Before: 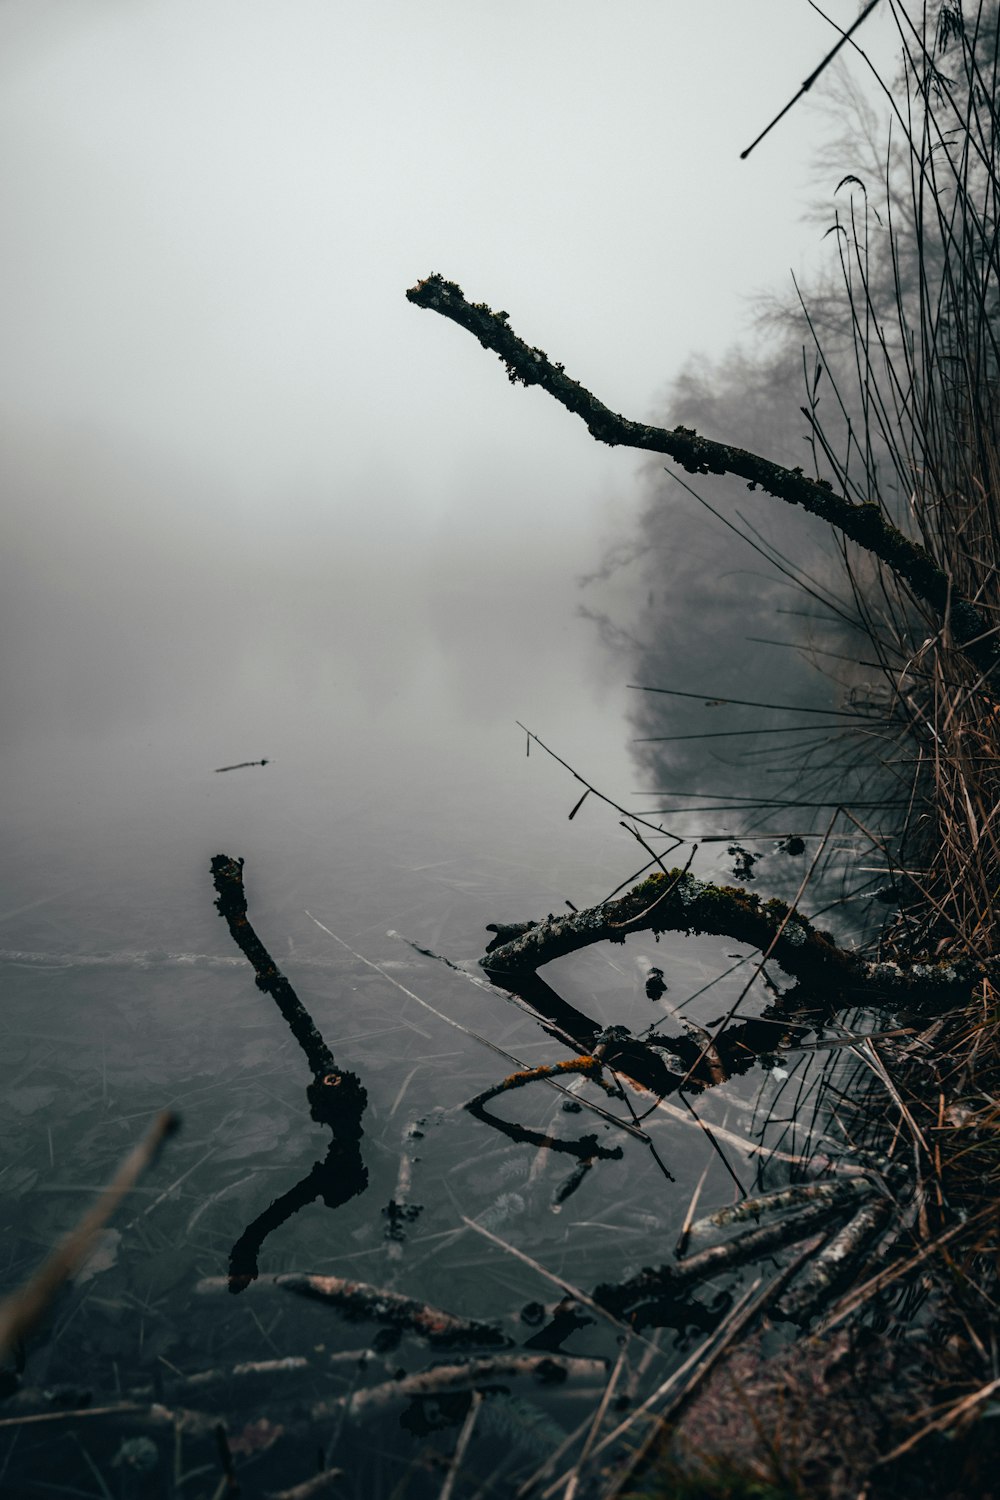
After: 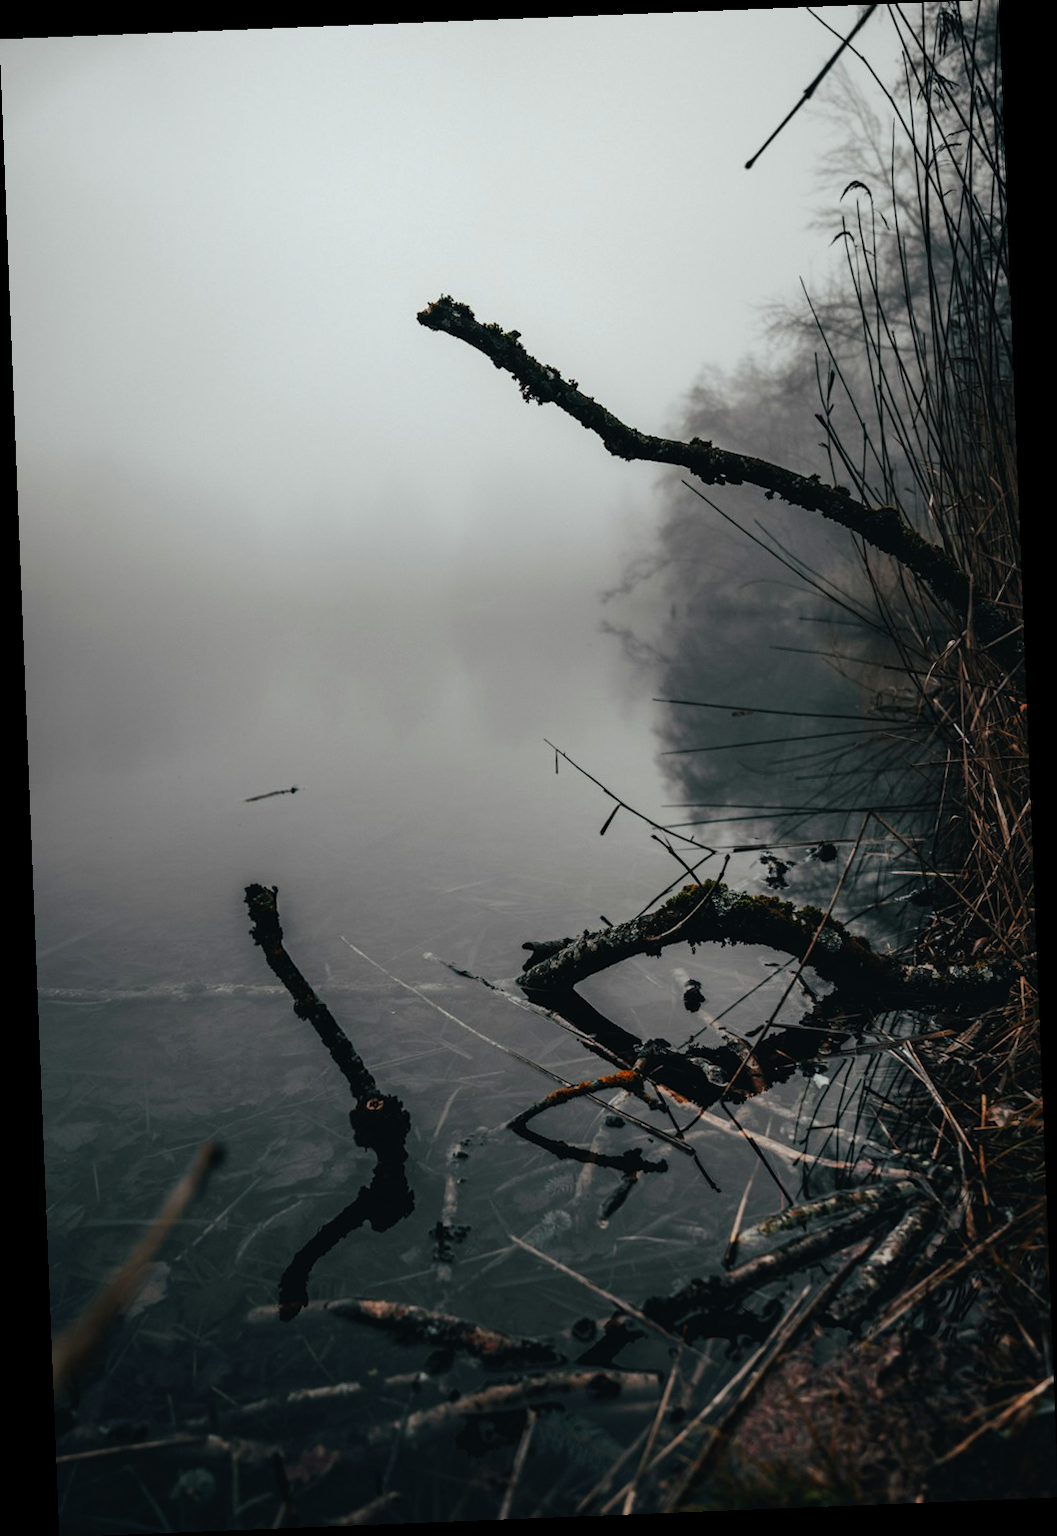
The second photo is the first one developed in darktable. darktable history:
tone curve: curves: ch0 [(0, 0) (0.003, 0.019) (0.011, 0.022) (0.025, 0.027) (0.044, 0.037) (0.069, 0.049) (0.1, 0.066) (0.136, 0.091) (0.177, 0.125) (0.224, 0.159) (0.277, 0.206) (0.335, 0.266) (0.399, 0.332) (0.468, 0.411) (0.543, 0.492) (0.623, 0.577) (0.709, 0.668) (0.801, 0.767) (0.898, 0.869) (1, 1)], preserve colors none
rotate and perspective: rotation -2.29°, automatic cropping off
vibrance: vibrance 78%
